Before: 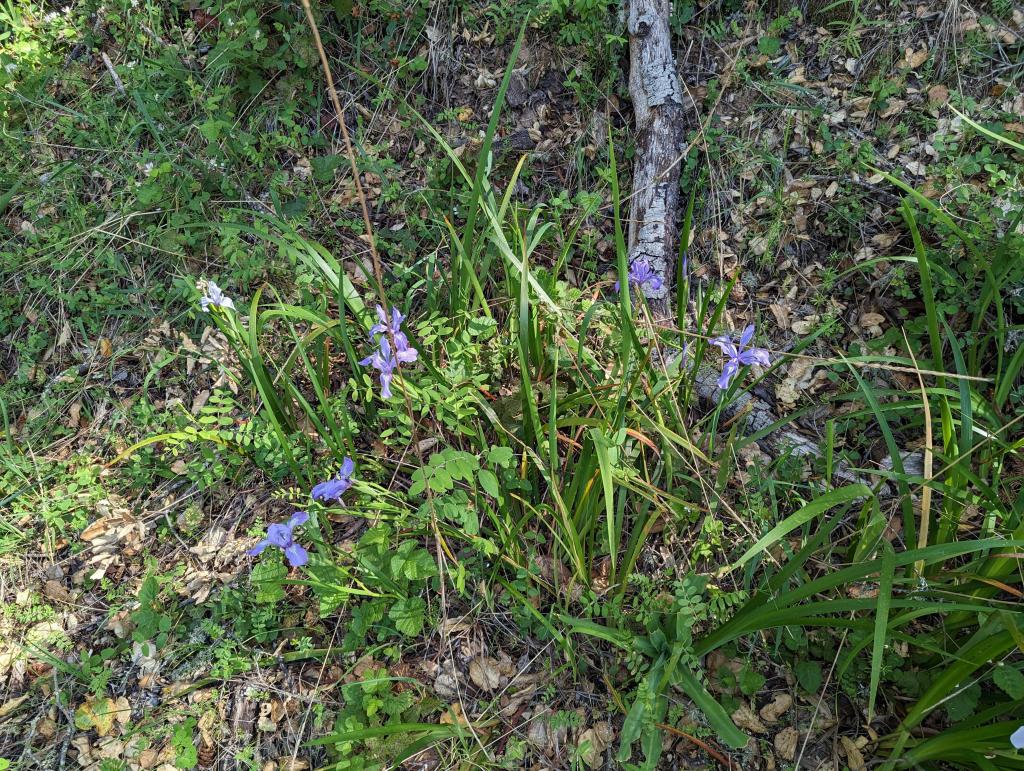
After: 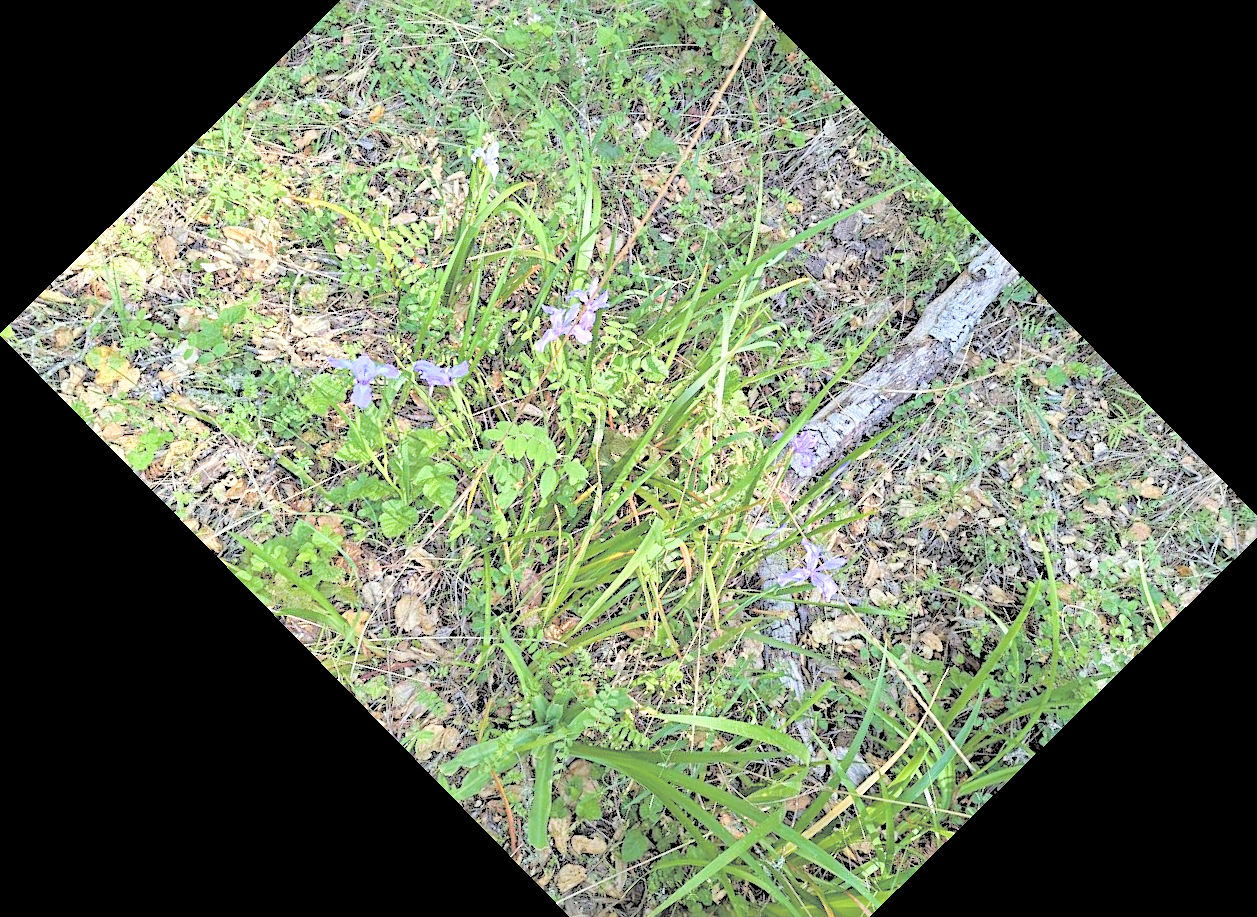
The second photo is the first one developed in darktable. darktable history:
crop and rotate: angle -45.6°, top 16.125%, right 0.798%, bottom 11.727%
sharpen: radius 3.095
contrast brightness saturation: brightness 0.996
color balance rgb: perceptual saturation grading › global saturation 25.885%, perceptual saturation grading › highlights -50.468%, perceptual saturation grading › shadows 30.05%, perceptual brilliance grading › highlights 9.253%, perceptual brilliance grading › mid-tones 5.466%, global vibrance 9.788%
